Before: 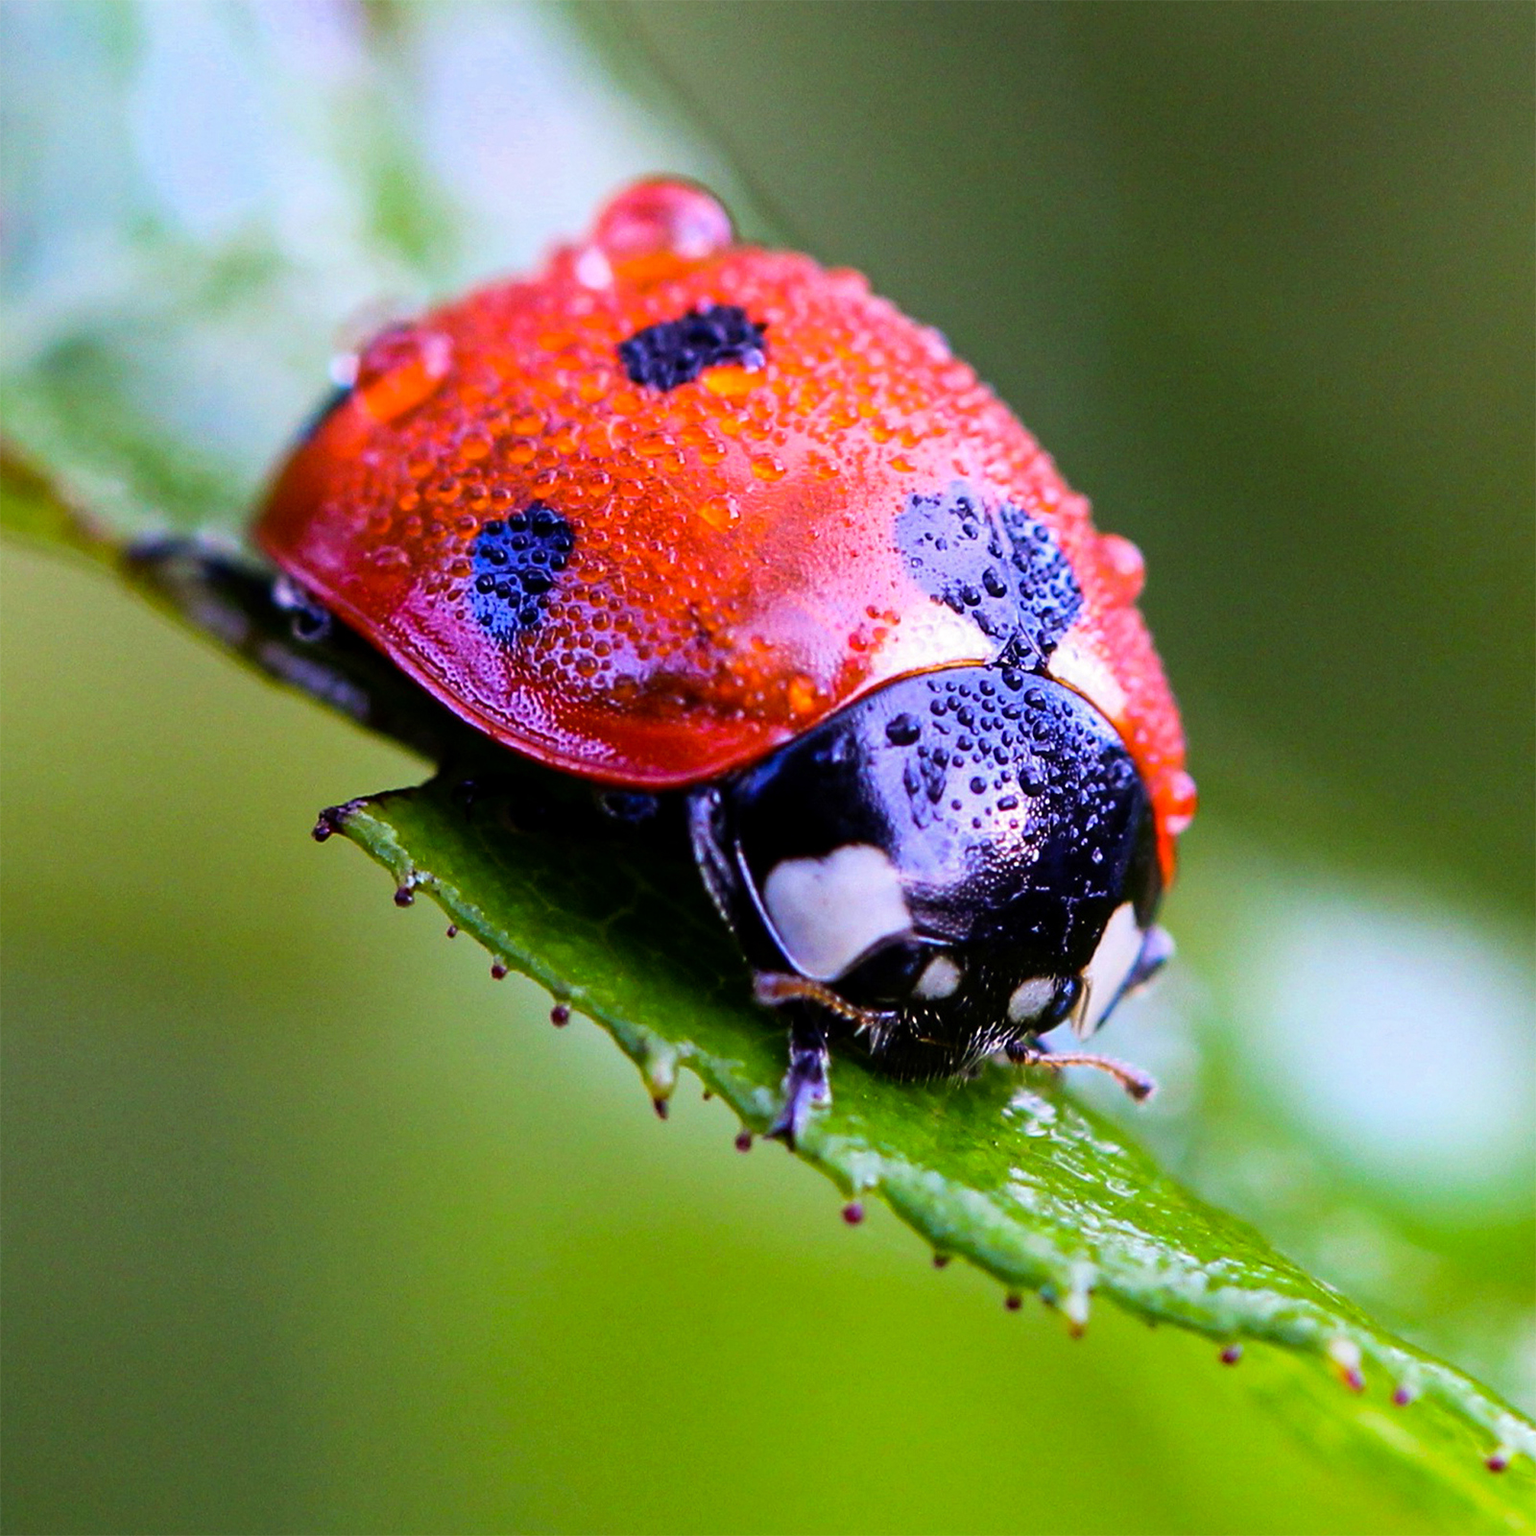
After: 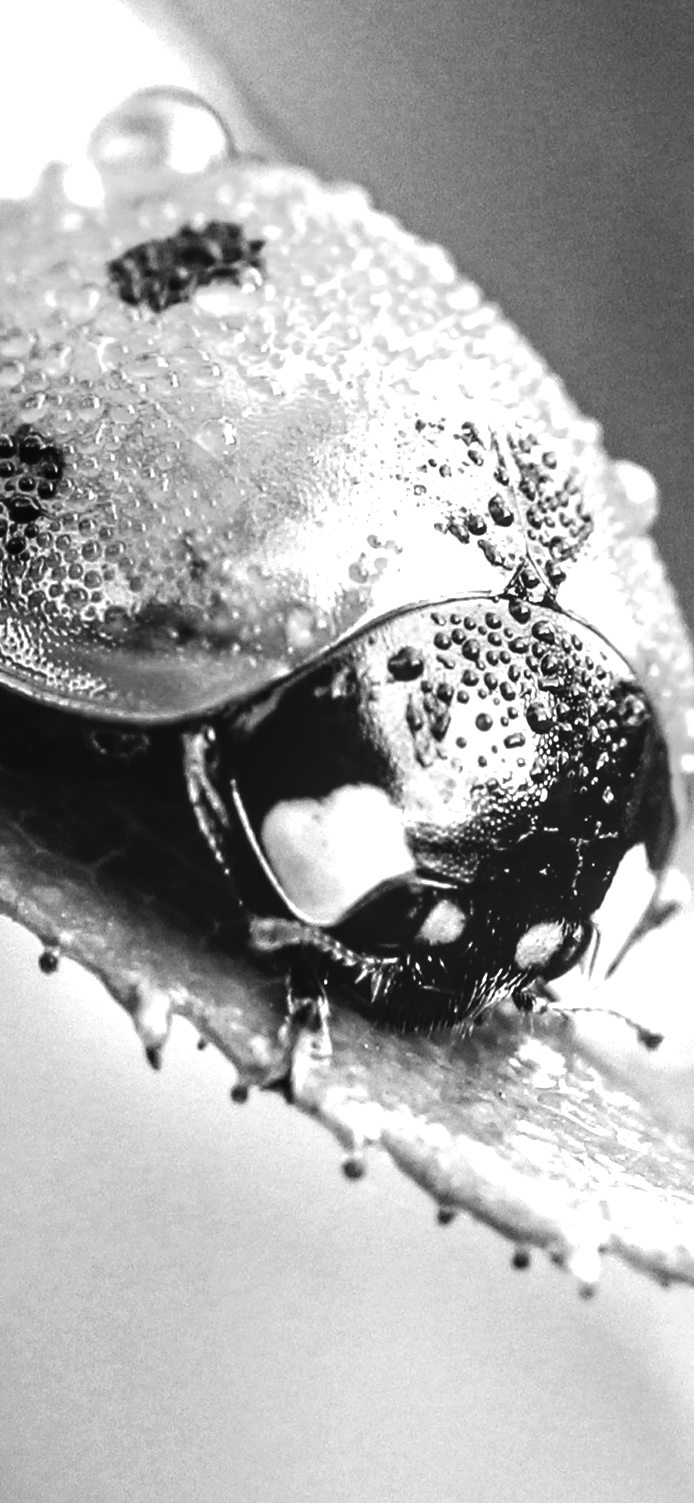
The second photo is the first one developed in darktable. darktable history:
tone equalizer: -8 EV -0.75 EV, -7 EV -0.7 EV, -6 EV -0.6 EV, -5 EV -0.4 EV, -3 EV 0.4 EV, -2 EV 0.6 EV, -1 EV 0.7 EV, +0 EV 0.75 EV, edges refinement/feathering 500, mask exposure compensation -1.57 EV, preserve details no
crop: left 33.452%, top 6.025%, right 23.155%
exposure: black level correction 0, exposure 0.7 EV, compensate highlight preservation false
local contrast: detail 117%
monochrome: on, module defaults
